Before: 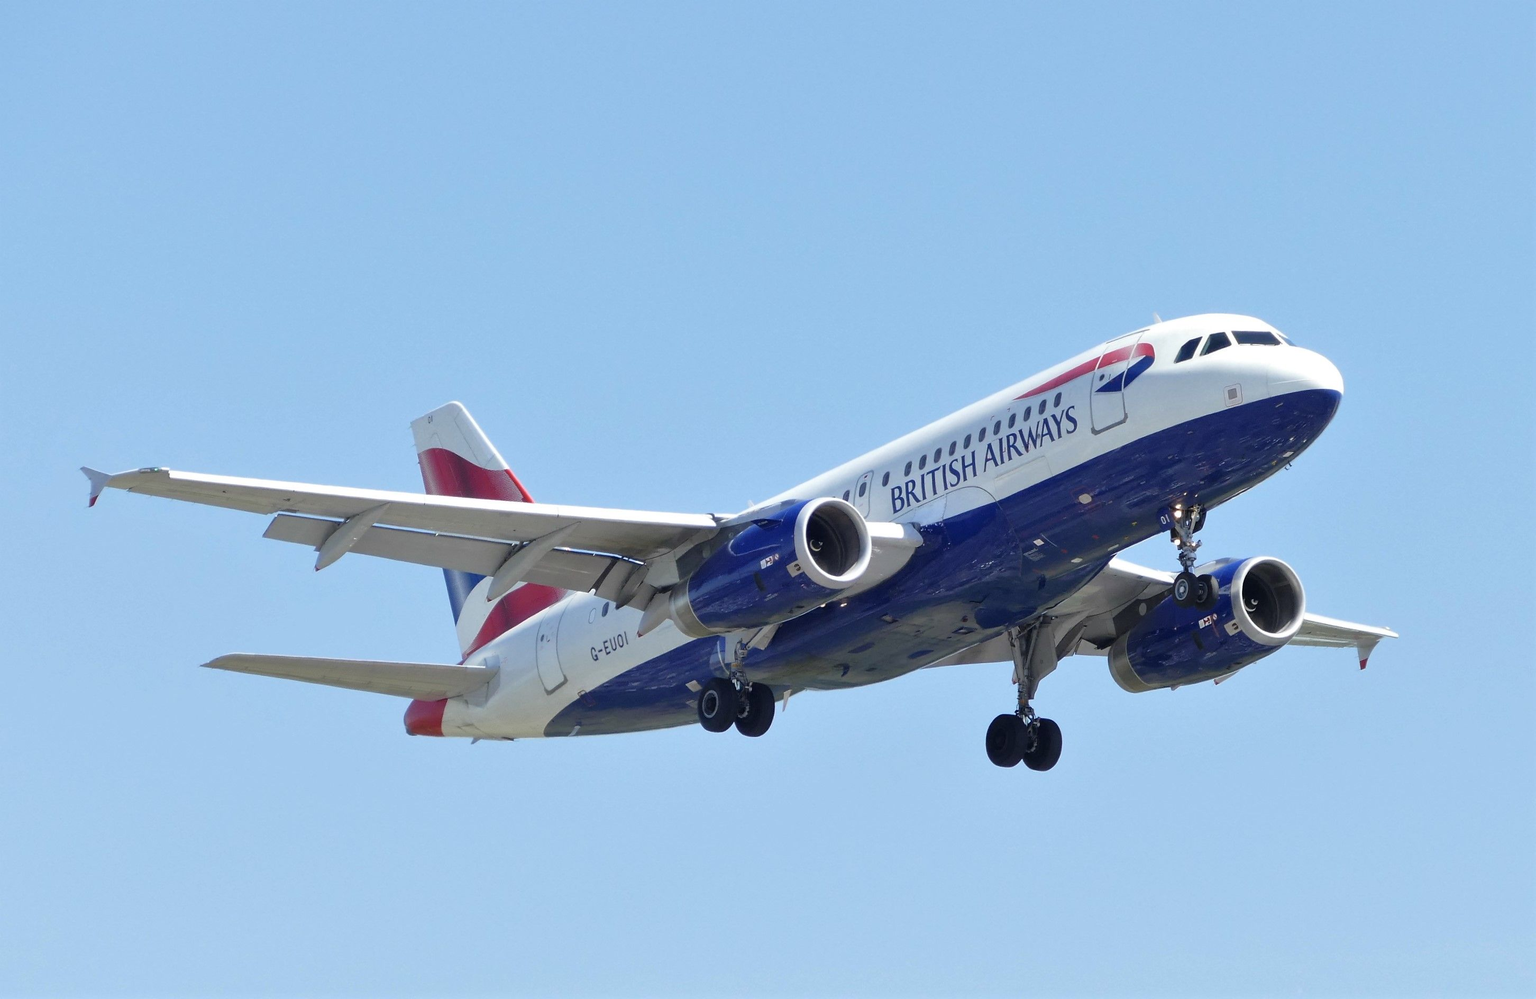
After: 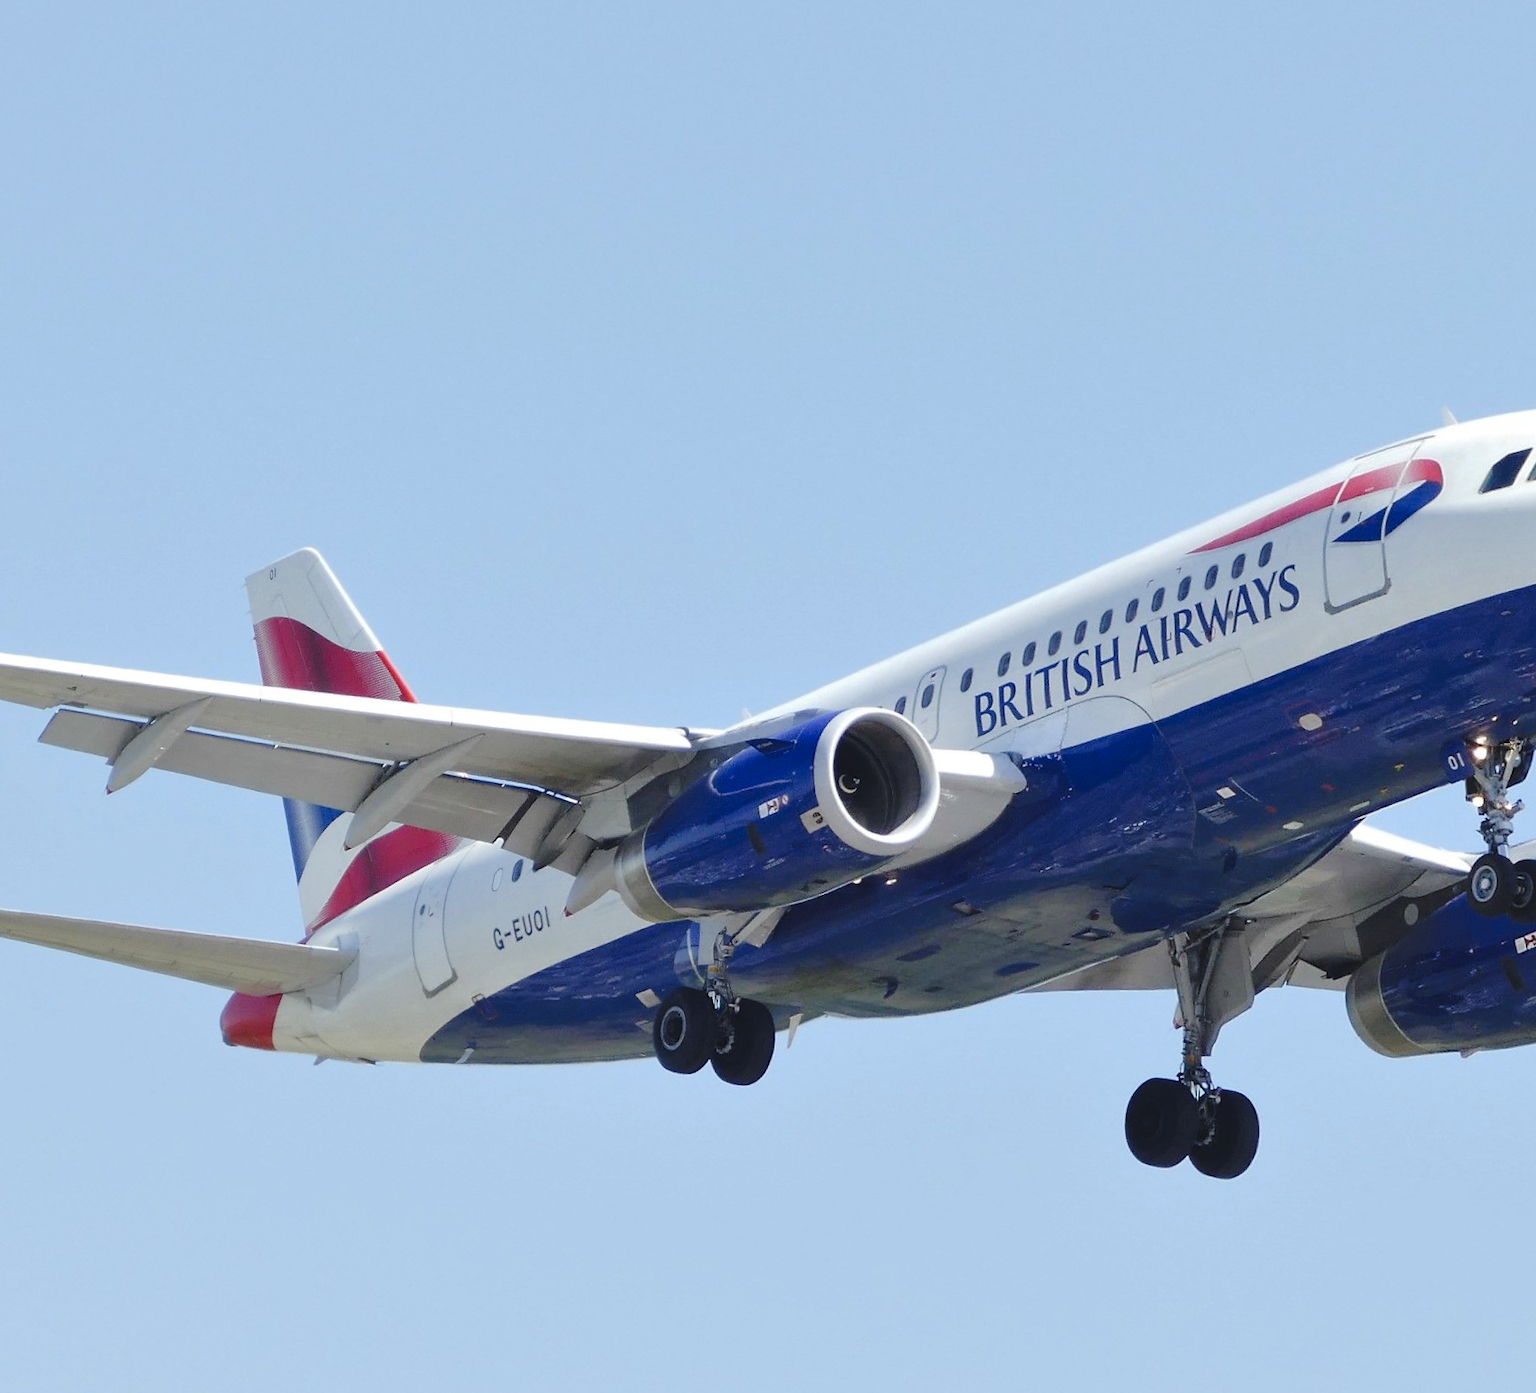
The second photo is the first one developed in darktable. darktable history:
tone curve: curves: ch0 [(0, 0) (0.003, 0.054) (0.011, 0.058) (0.025, 0.069) (0.044, 0.087) (0.069, 0.1) (0.1, 0.123) (0.136, 0.152) (0.177, 0.183) (0.224, 0.234) (0.277, 0.291) (0.335, 0.367) (0.399, 0.441) (0.468, 0.524) (0.543, 0.6) (0.623, 0.673) (0.709, 0.744) (0.801, 0.812) (0.898, 0.89) (1, 1)], preserve colors none
rotate and perspective: rotation 1.69°, lens shift (vertical) -0.023, lens shift (horizontal) -0.291, crop left 0.025, crop right 0.988, crop top 0.092, crop bottom 0.842
crop: left 10.644%, right 26.528%
